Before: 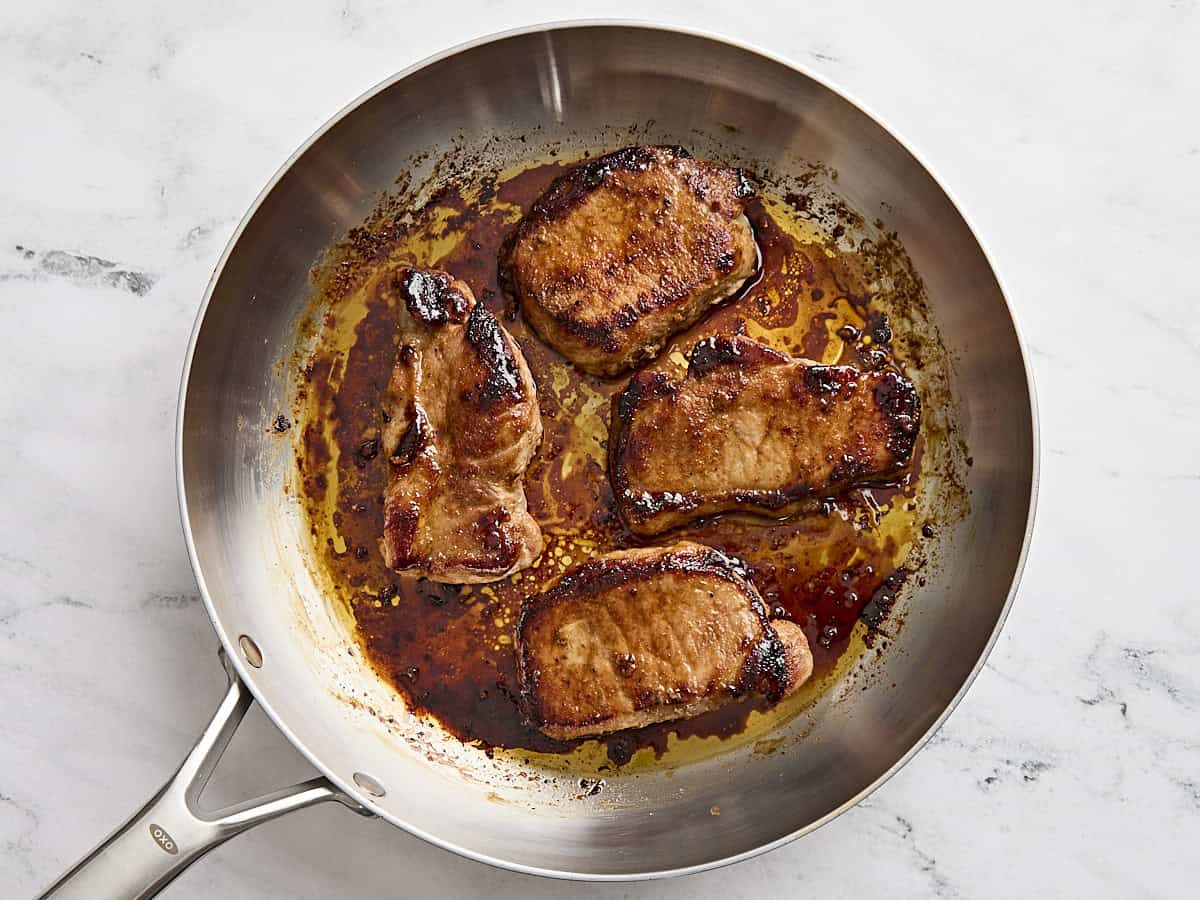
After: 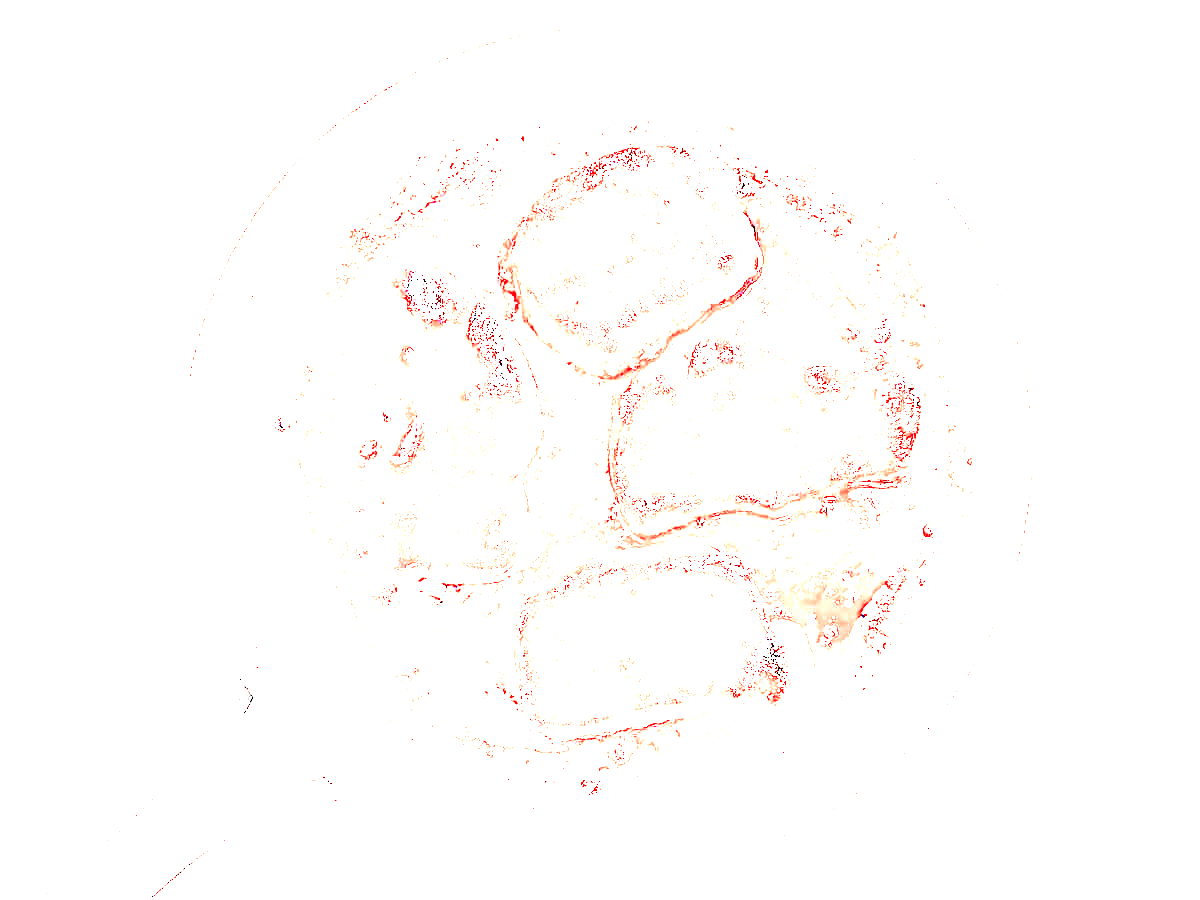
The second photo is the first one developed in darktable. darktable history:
exposure: exposure 8 EV, compensate highlight preservation false
color zones: curves: ch2 [(0, 0.5) (0.084, 0.497) (0.323, 0.335) (0.4, 0.497) (1, 0.5)], process mode strong
base curve: curves: ch0 [(0, 0) (0.036, 0.01) (0.123, 0.254) (0.258, 0.504) (0.507, 0.748) (1, 1)], preserve colors none
